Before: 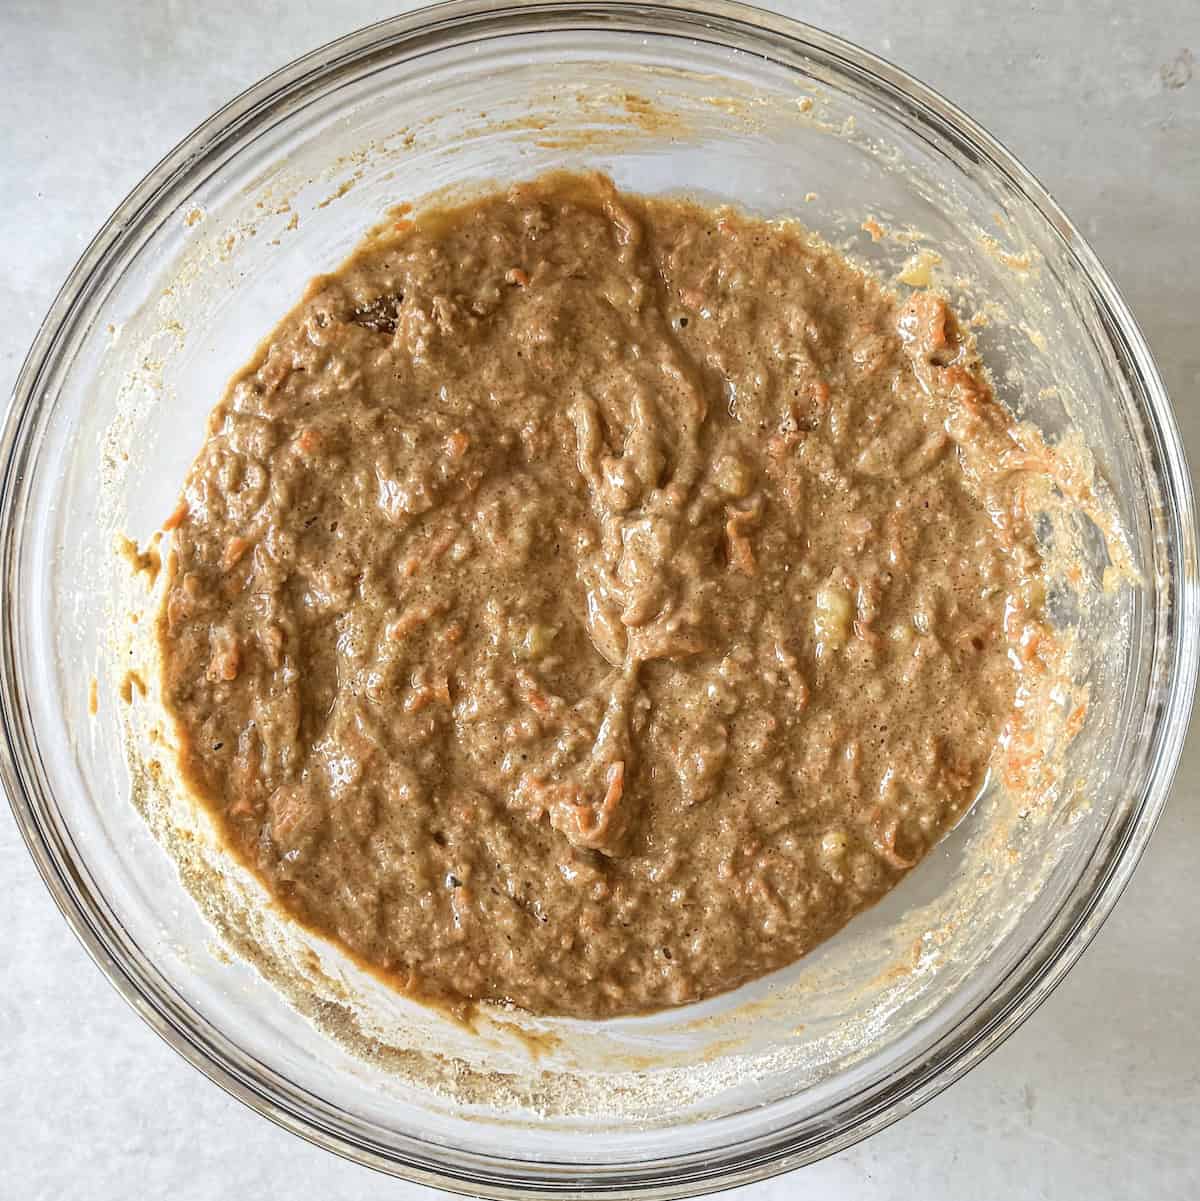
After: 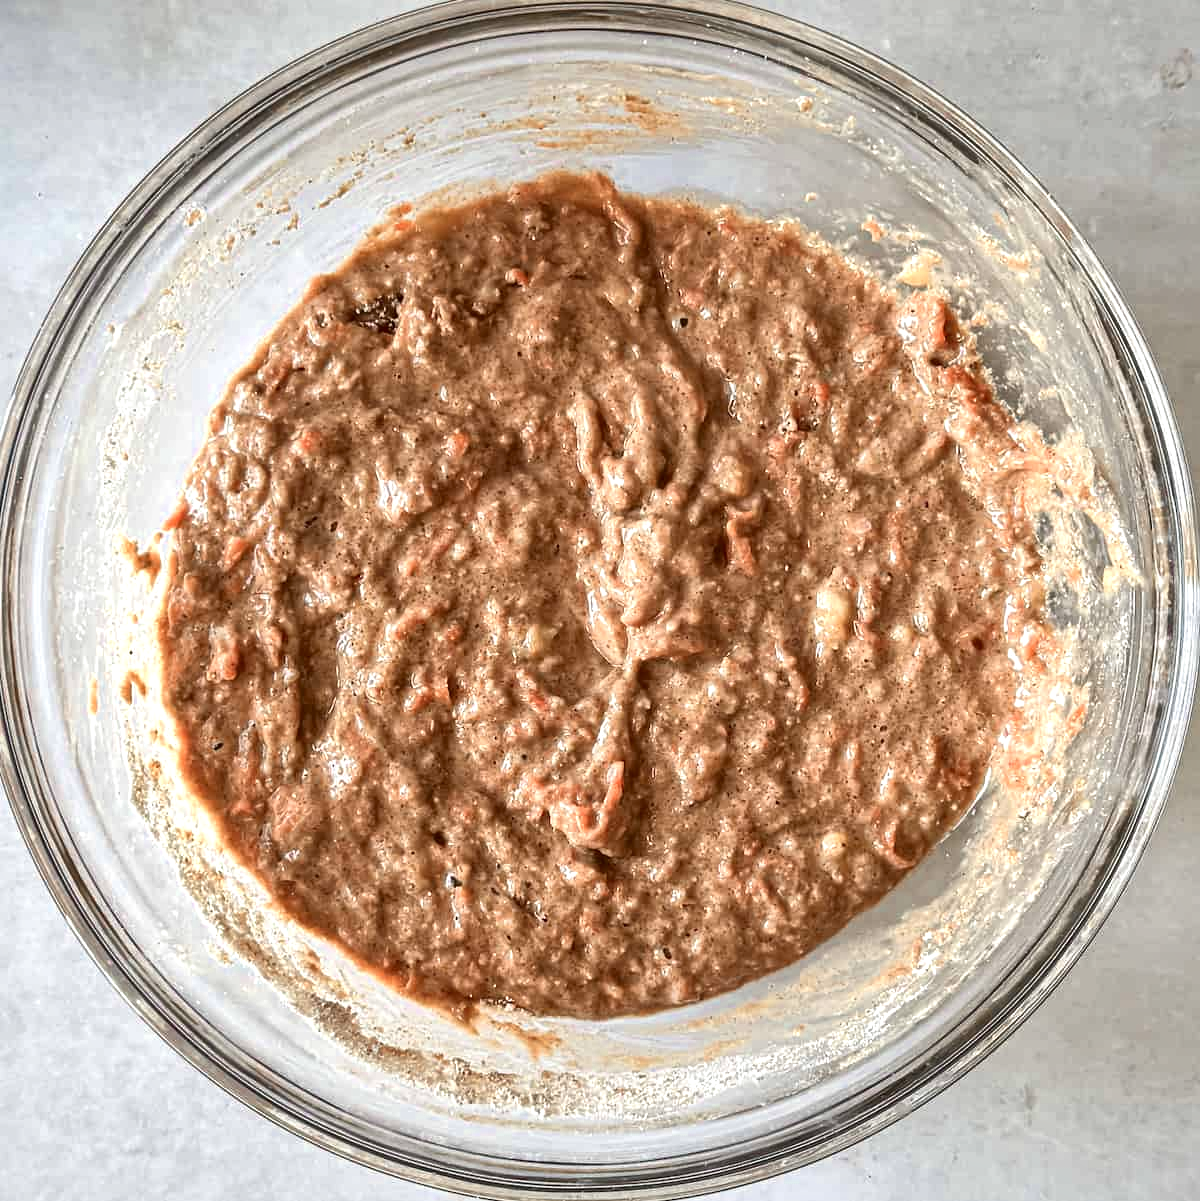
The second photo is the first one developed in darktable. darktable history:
color zones: curves: ch0 [(0, 0.473) (0.001, 0.473) (0.226, 0.548) (0.4, 0.589) (0.525, 0.54) (0.728, 0.403) (0.999, 0.473) (1, 0.473)]; ch1 [(0, 0.619) (0.001, 0.619) (0.234, 0.388) (0.4, 0.372) (0.528, 0.422) (0.732, 0.53) (0.999, 0.619) (1, 0.619)]; ch2 [(0, 0.547) (0.001, 0.547) (0.226, 0.45) (0.4, 0.525) (0.525, 0.585) (0.8, 0.511) (0.999, 0.547) (1, 0.547)]
local contrast: mode bilateral grid, contrast 50, coarseness 50, detail 150%, midtone range 0.2
